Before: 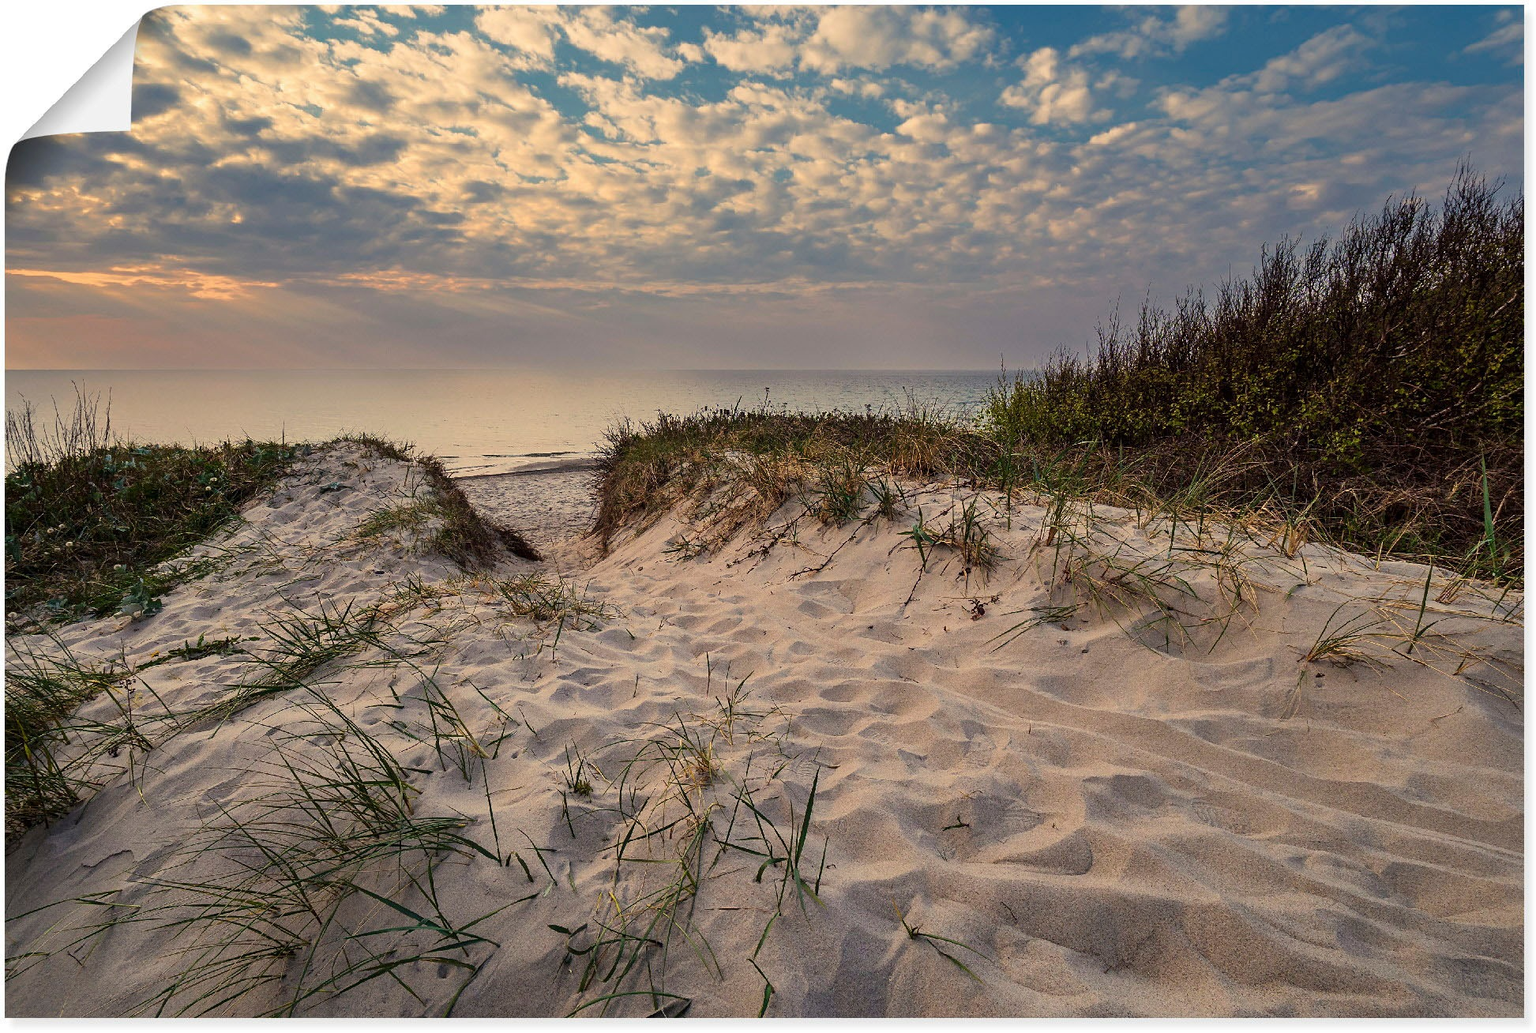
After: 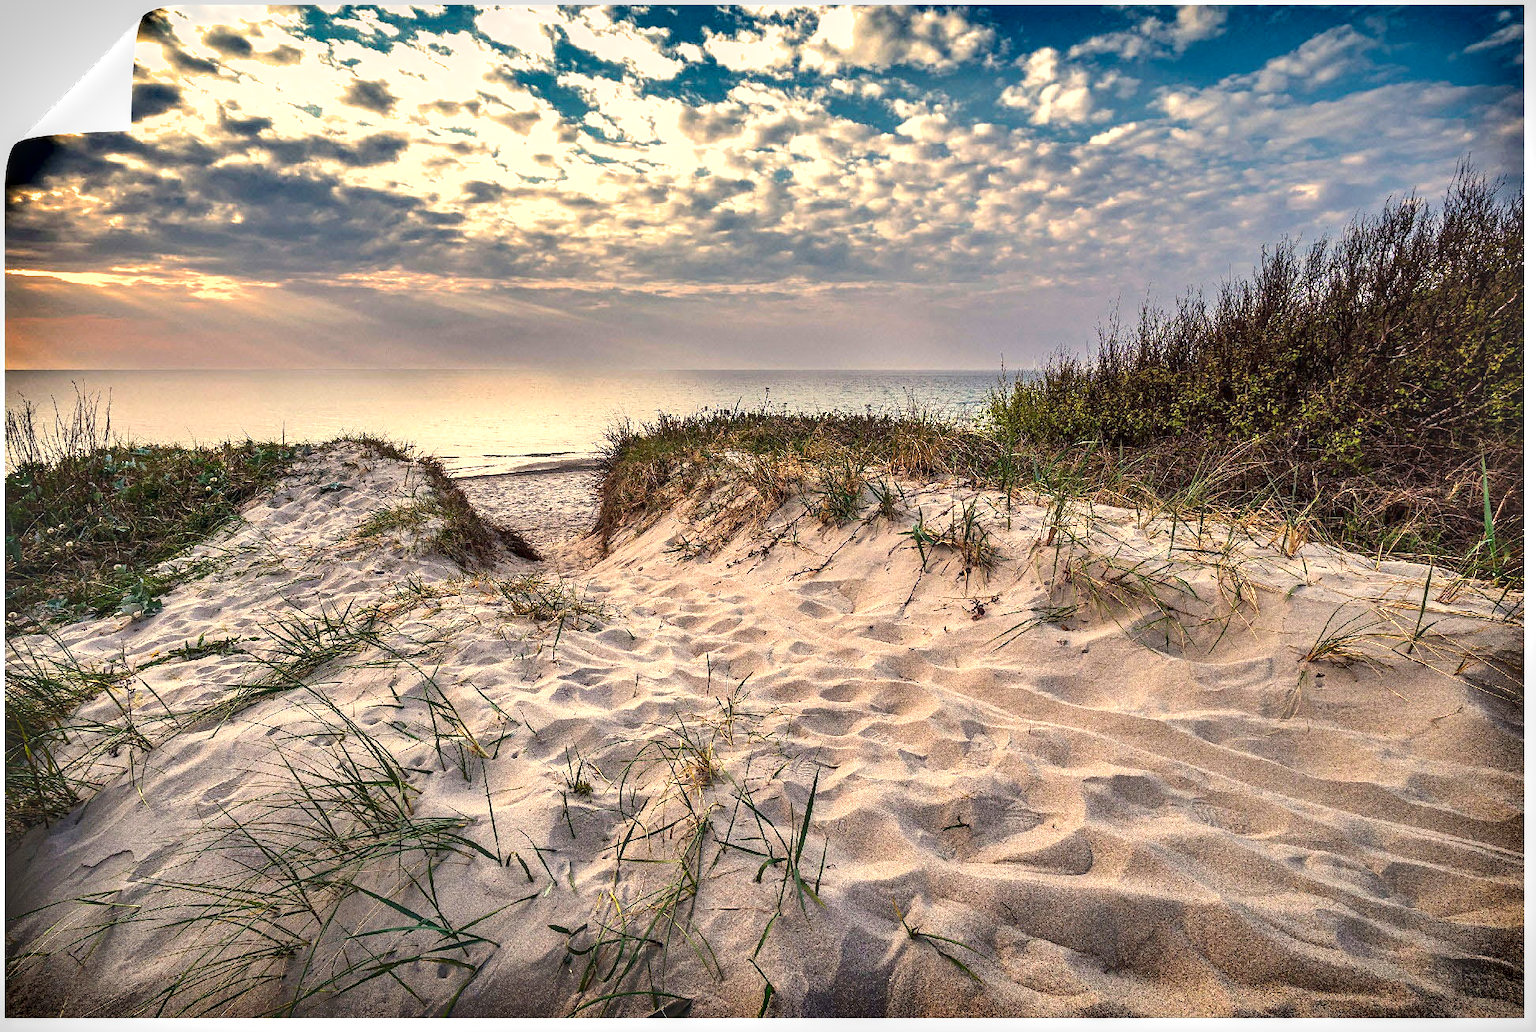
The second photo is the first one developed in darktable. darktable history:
local contrast: on, module defaults
exposure: black level correction 0, exposure 1.099 EV, compensate highlight preservation false
shadows and highlights: shadows 43.75, white point adjustment -1.61, soften with gaussian
